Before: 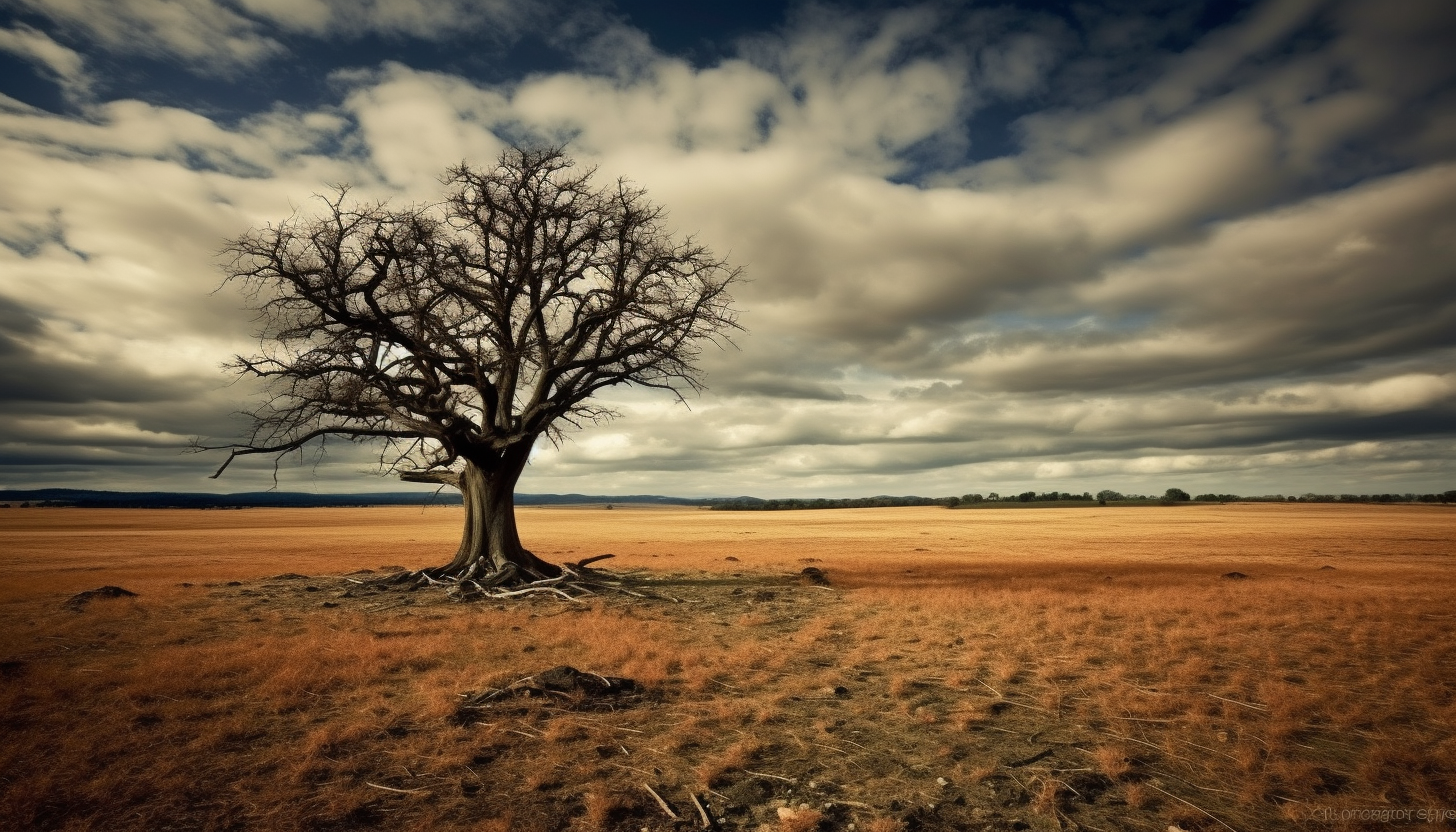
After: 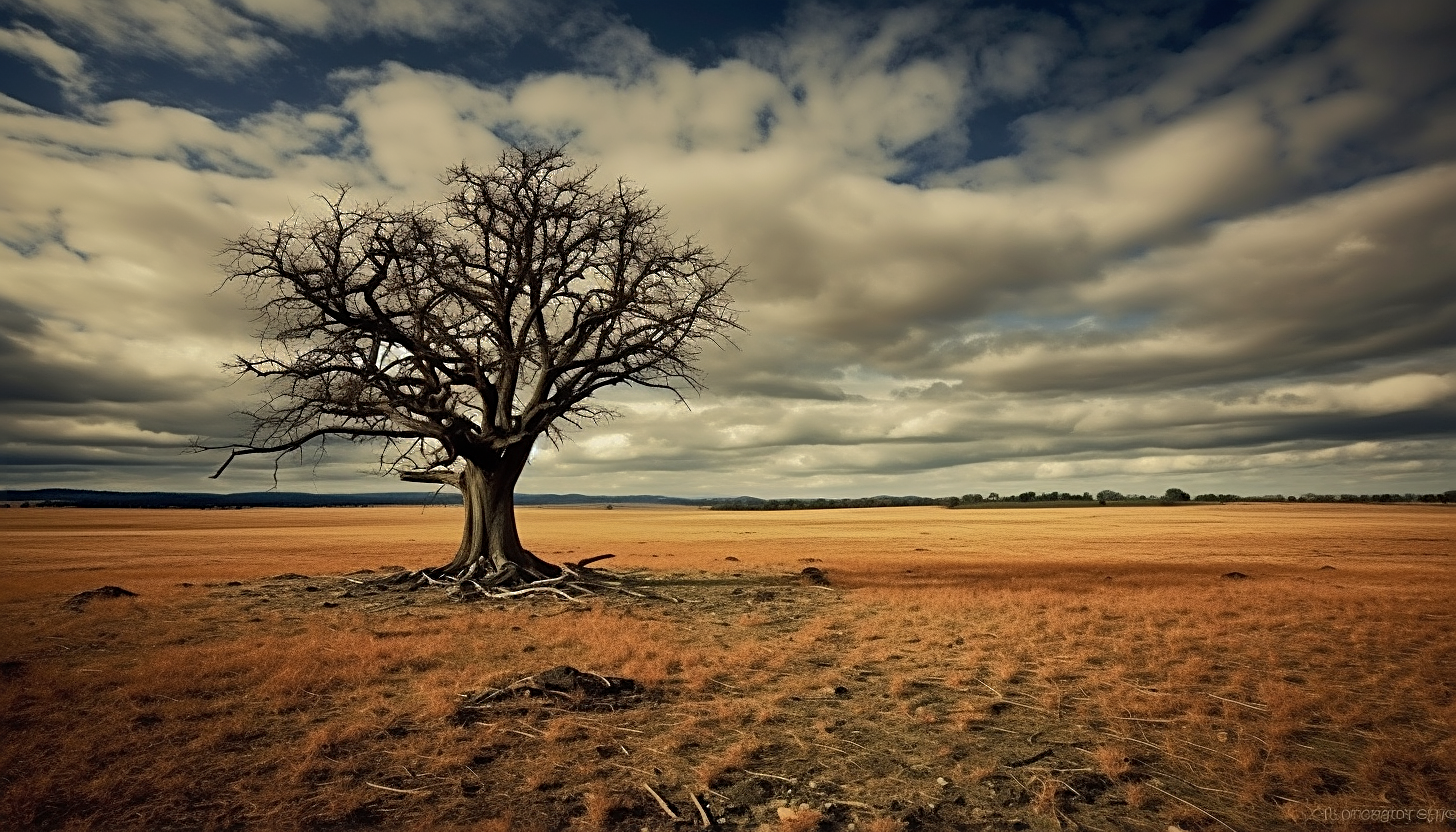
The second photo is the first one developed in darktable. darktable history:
shadows and highlights: shadows 25.67, highlights -69.7
sharpen: radius 2.74
